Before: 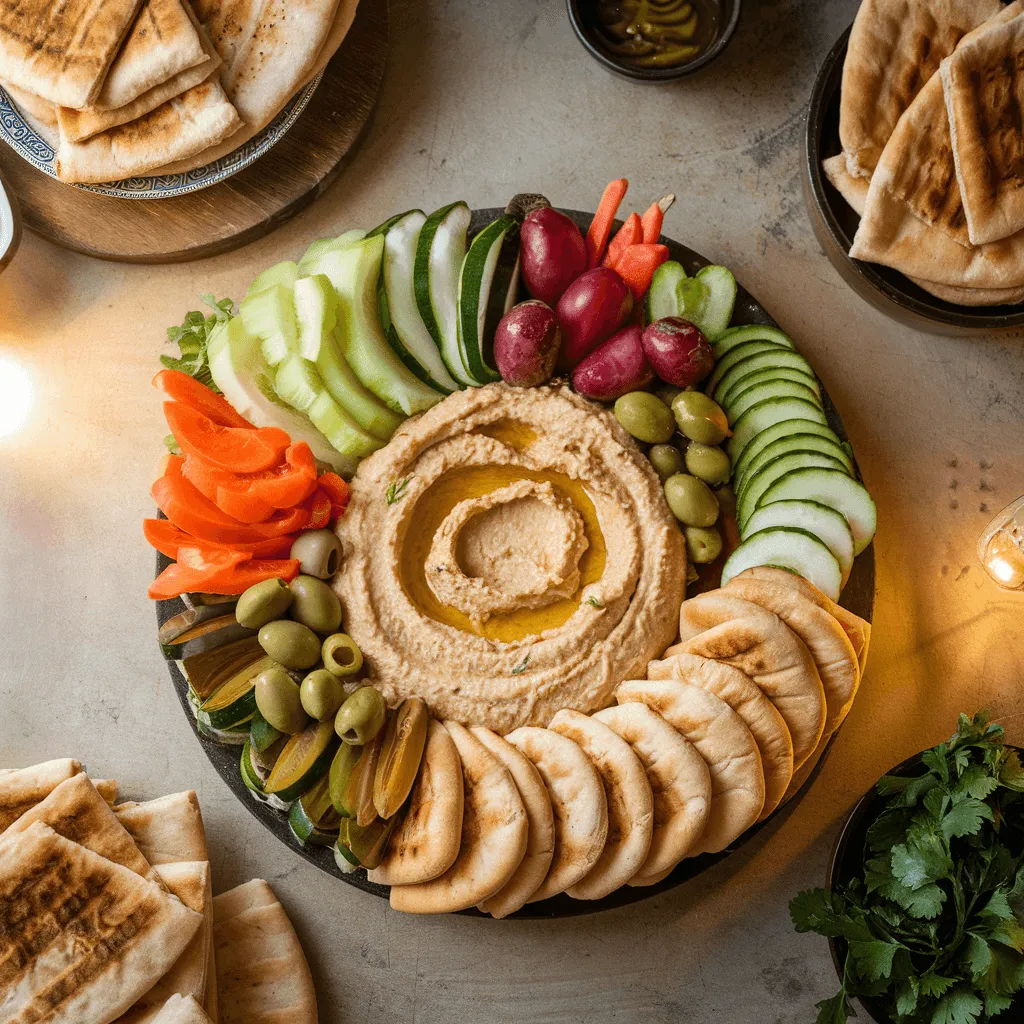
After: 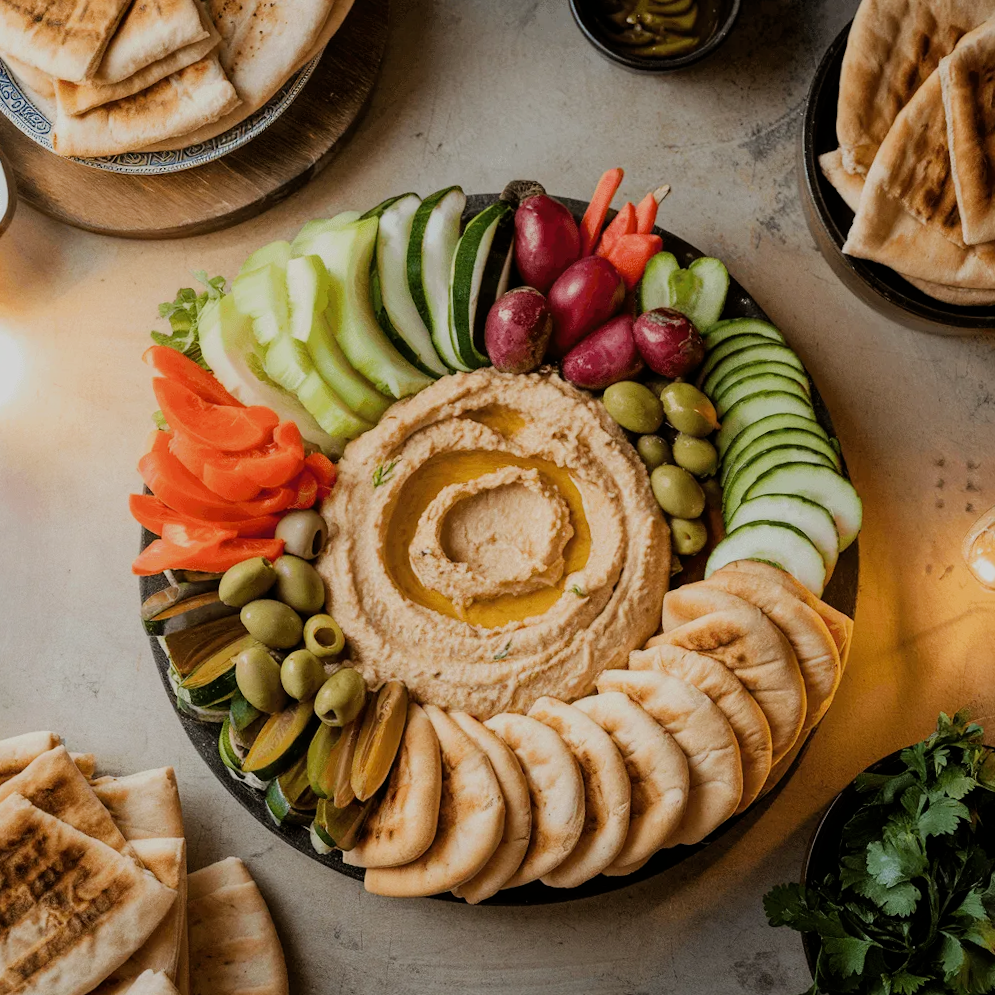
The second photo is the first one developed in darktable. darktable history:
crop and rotate: angle -1.69°
filmic rgb: black relative exposure -7.65 EV, white relative exposure 4.56 EV, hardness 3.61
